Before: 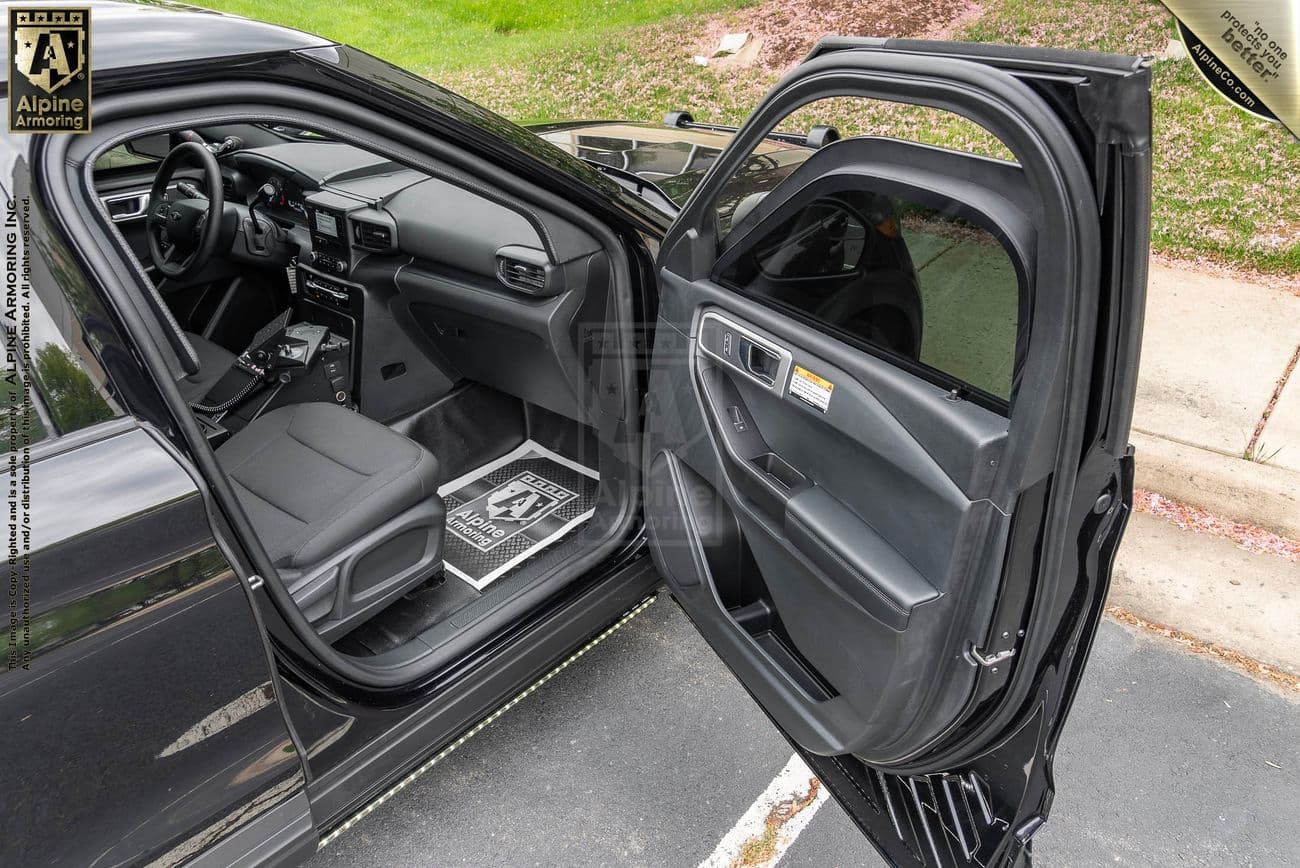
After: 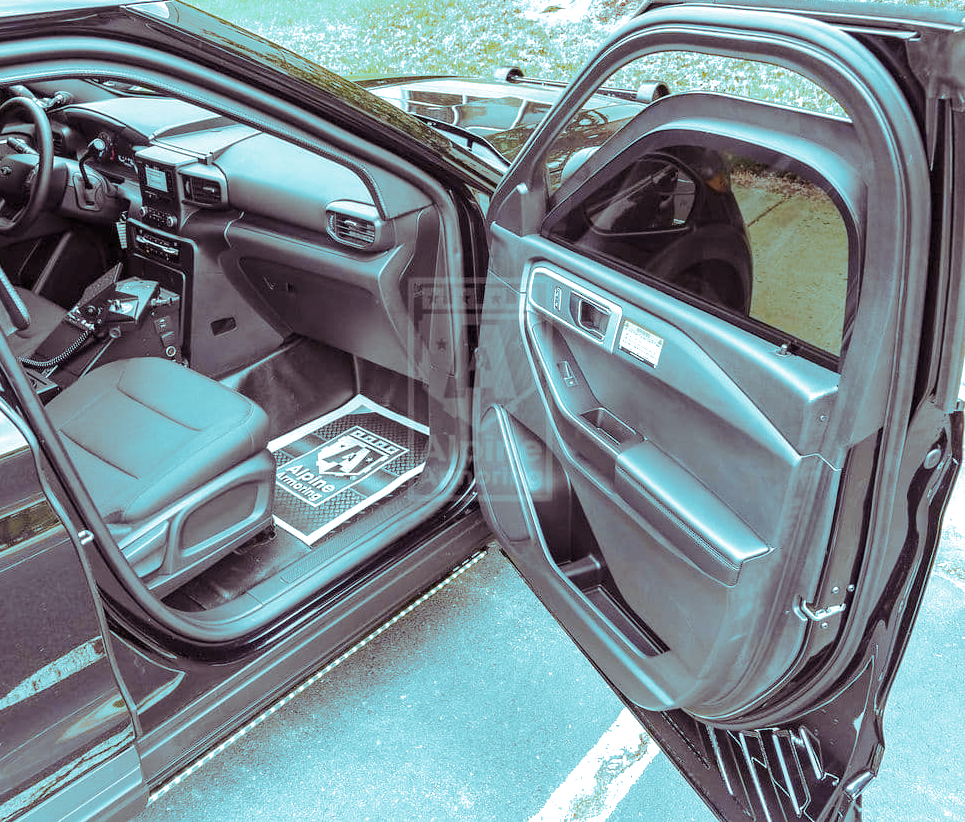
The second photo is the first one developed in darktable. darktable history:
exposure: black level correction 0, exposure 0.7 EV, compensate exposure bias true, compensate highlight preservation false
crop and rotate: left 13.15%, top 5.251%, right 12.609%
color contrast: green-magenta contrast 0.85, blue-yellow contrast 1.25, unbound 0
base curve: curves: ch0 [(0, 0) (0.158, 0.273) (0.879, 0.895) (1, 1)], preserve colors none
split-toning: shadows › hue 327.6°, highlights › hue 198°, highlights › saturation 0.55, balance -21.25, compress 0%
